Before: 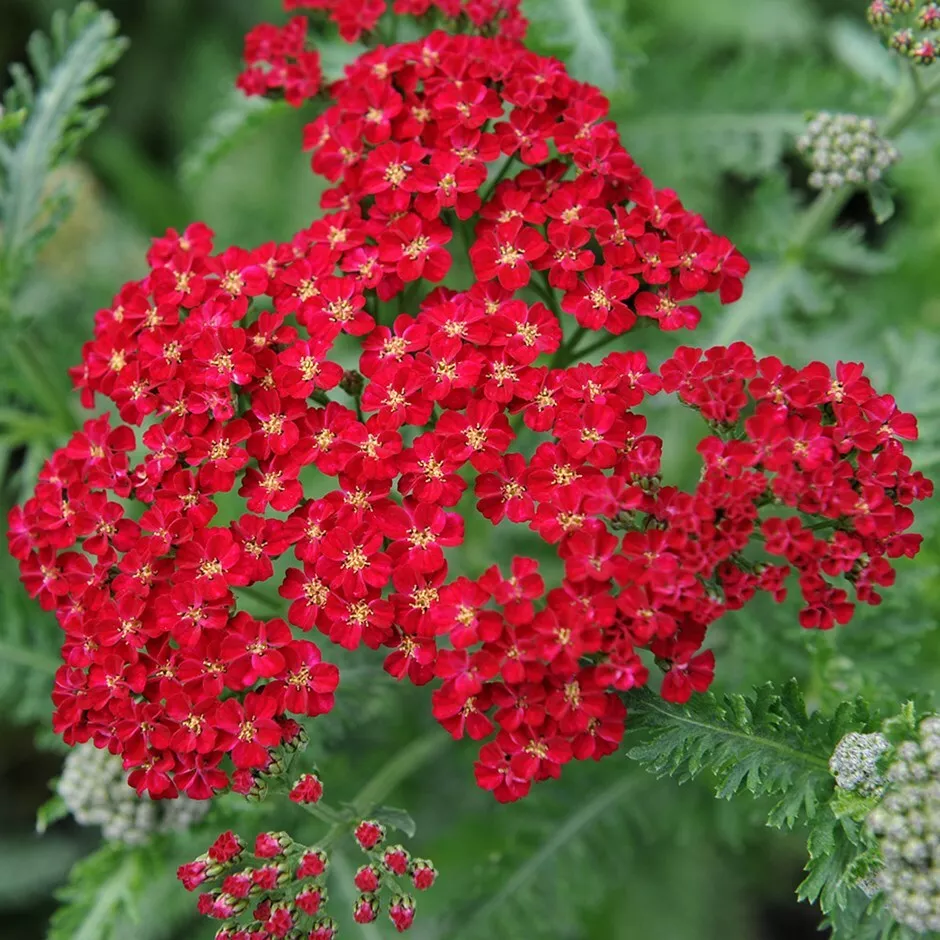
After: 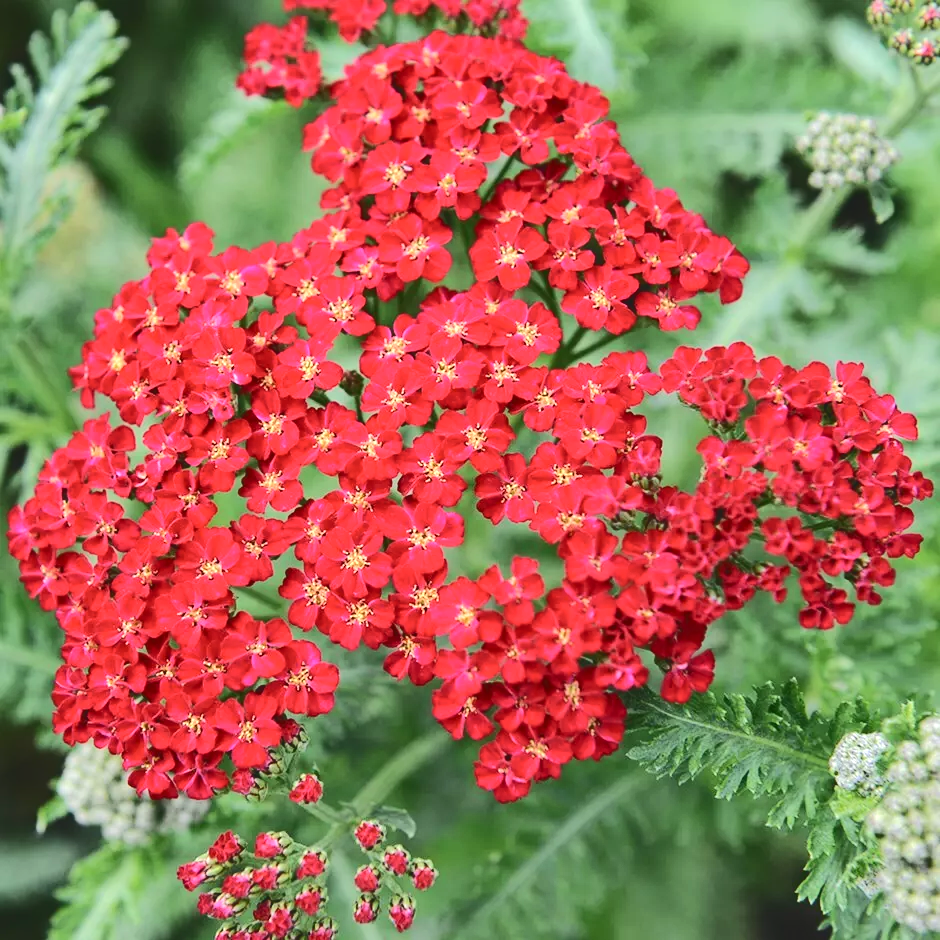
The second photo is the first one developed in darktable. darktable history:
tone curve: curves: ch0 [(0, 0) (0.003, 0.108) (0.011, 0.112) (0.025, 0.117) (0.044, 0.126) (0.069, 0.133) (0.1, 0.146) (0.136, 0.158) (0.177, 0.178) (0.224, 0.212) (0.277, 0.256) (0.335, 0.331) (0.399, 0.423) (0.468, 0.538) (0.543, 0.641) (0.623, 0.721) (0.709, 0.792) (0.801, 0.845) (0.898, 0.917) (1, 1)], color space Lab, independent channels, preserve colors none
exposure: black level correction 0, exposure 0.499 EV, compensate highlight preservation false
